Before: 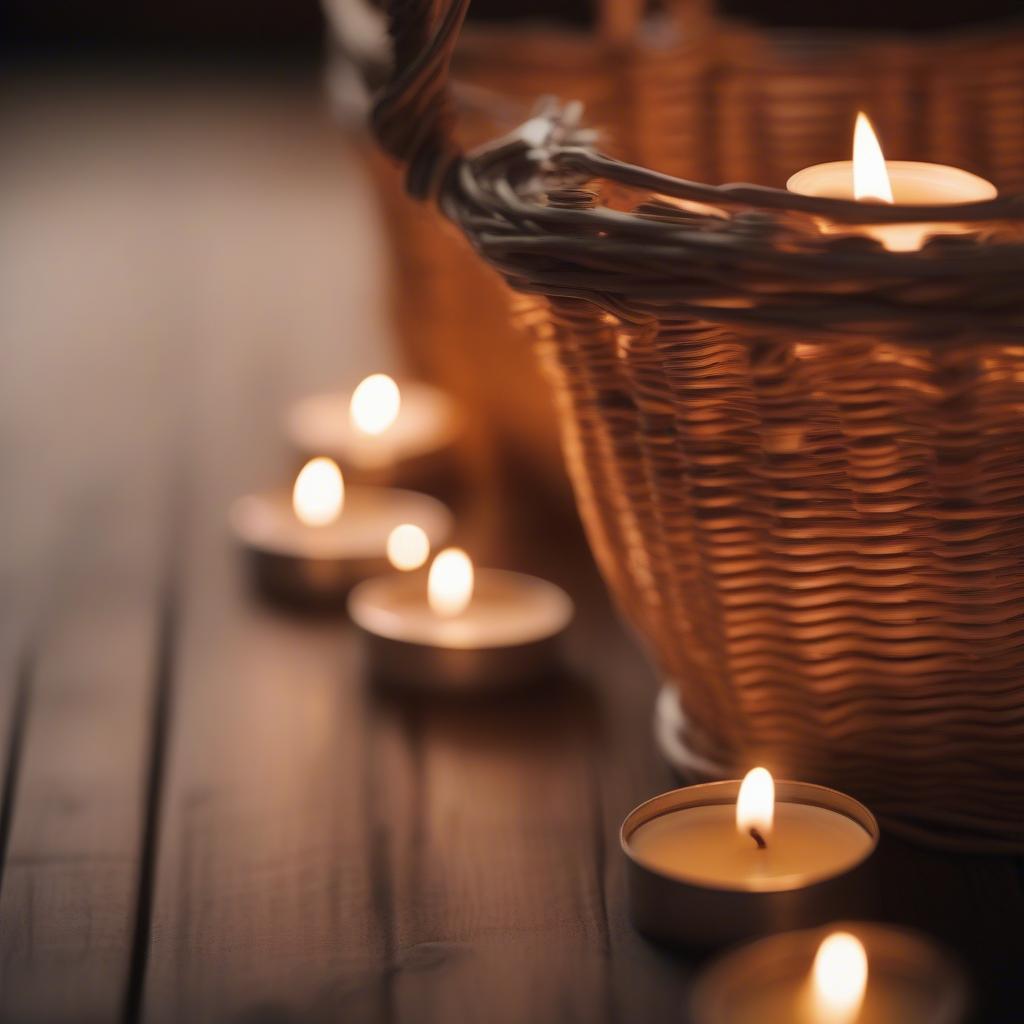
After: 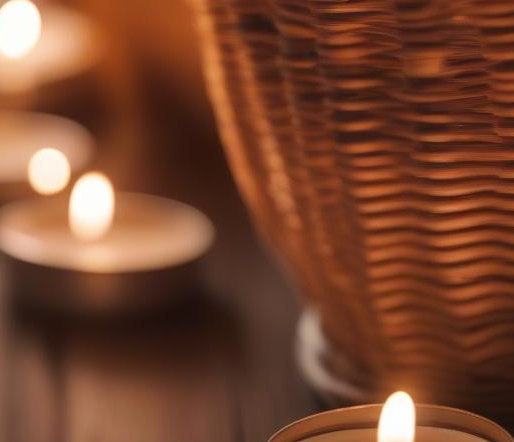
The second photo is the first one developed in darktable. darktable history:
tone equalizer: edges refinement/feathering 500, mask exposure compensation -1.23 EV, preserve details no
crop: left 35.146%, top 36.791%, right 14.609%, bottom 20.015%
